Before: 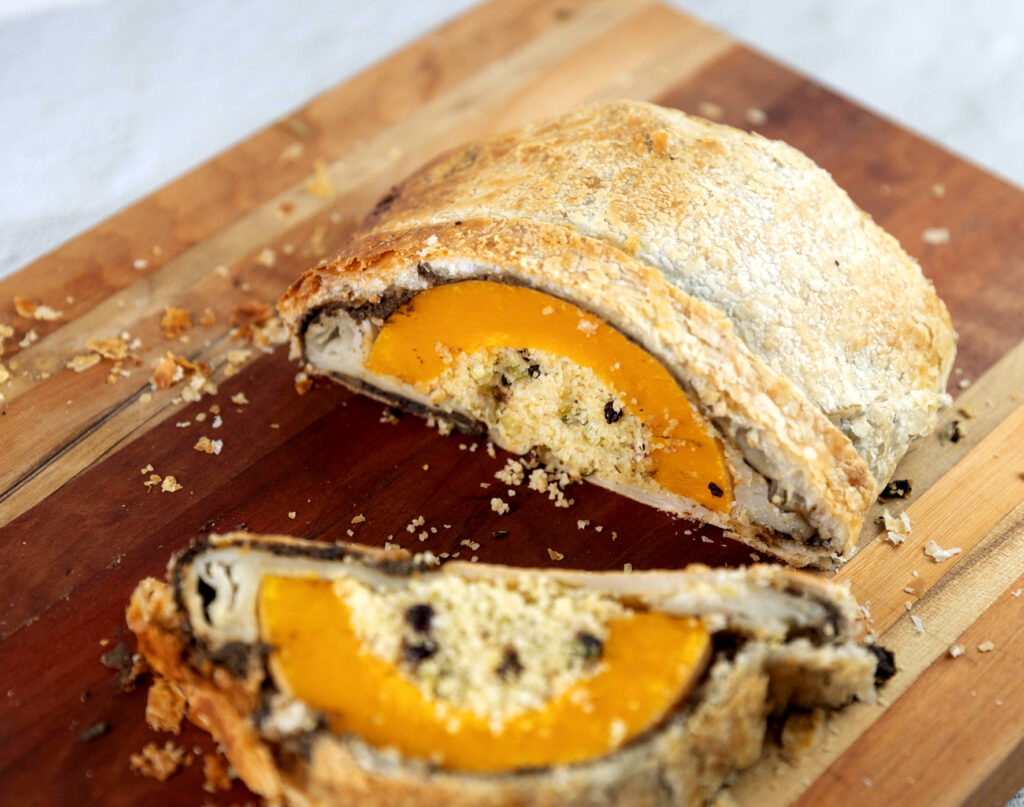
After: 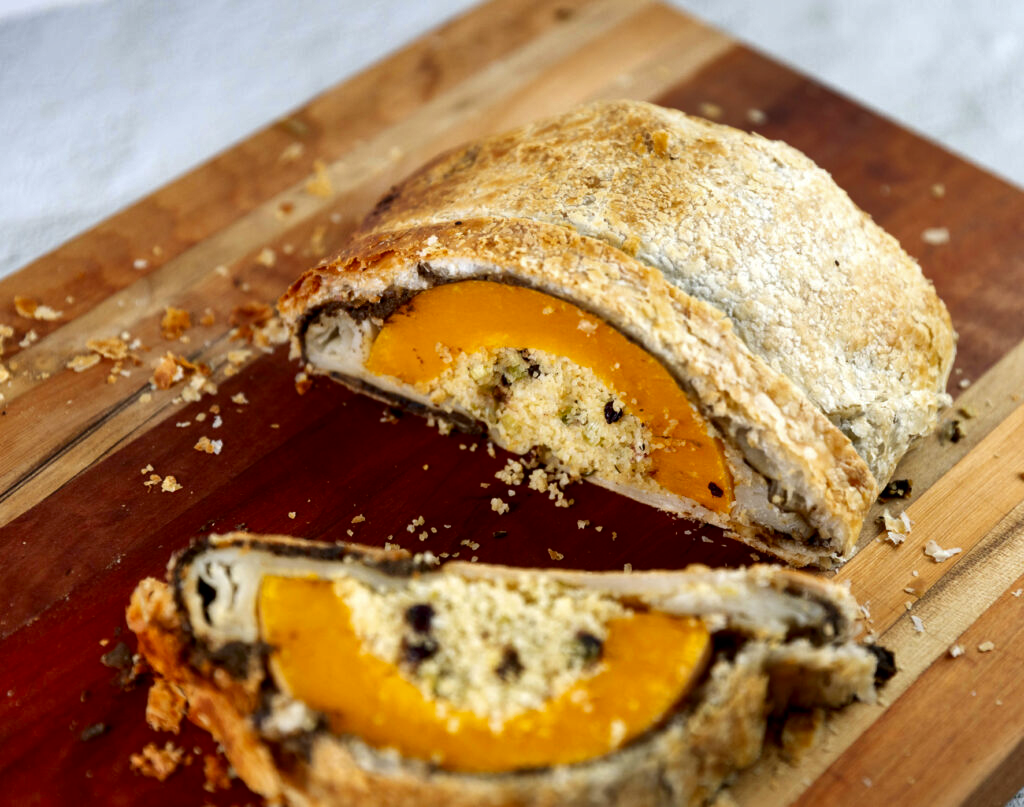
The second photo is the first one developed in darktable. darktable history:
shadows and highlights: soften with gaussian
contrast brightness saturation: contrast 0.07, brightness -0.13, saturation 0.06
